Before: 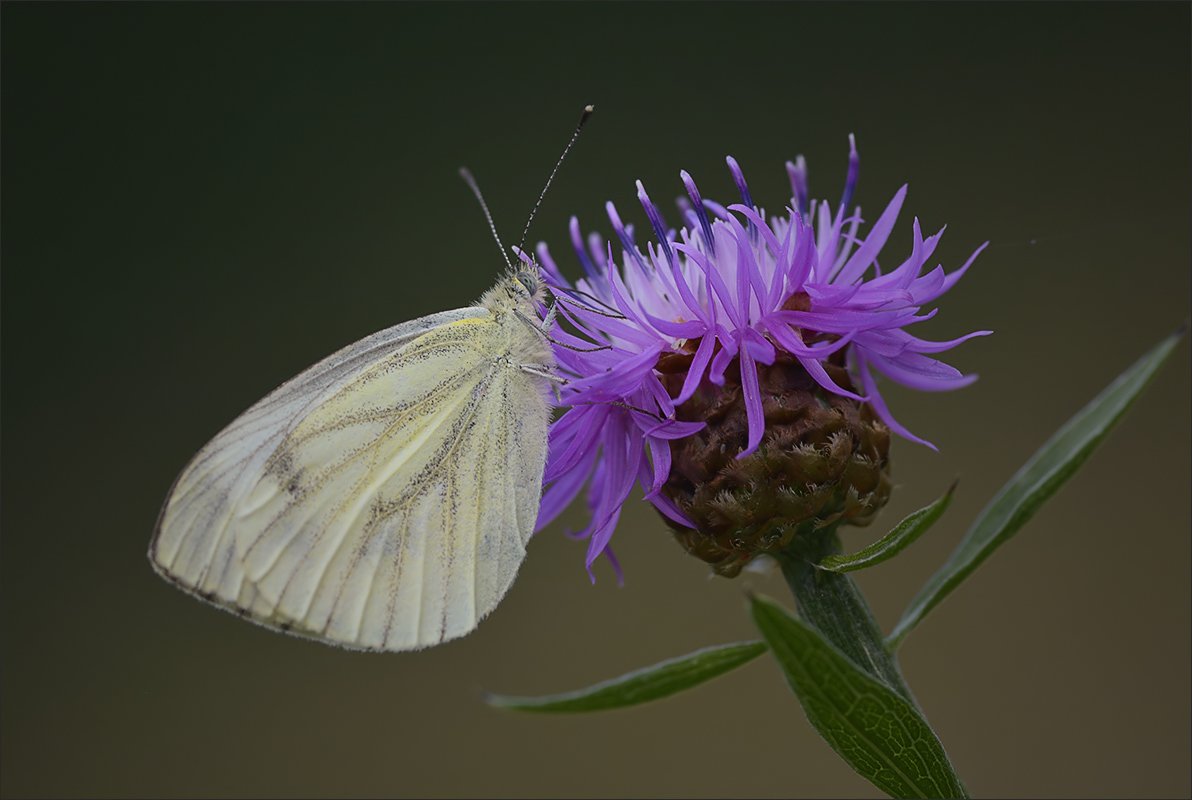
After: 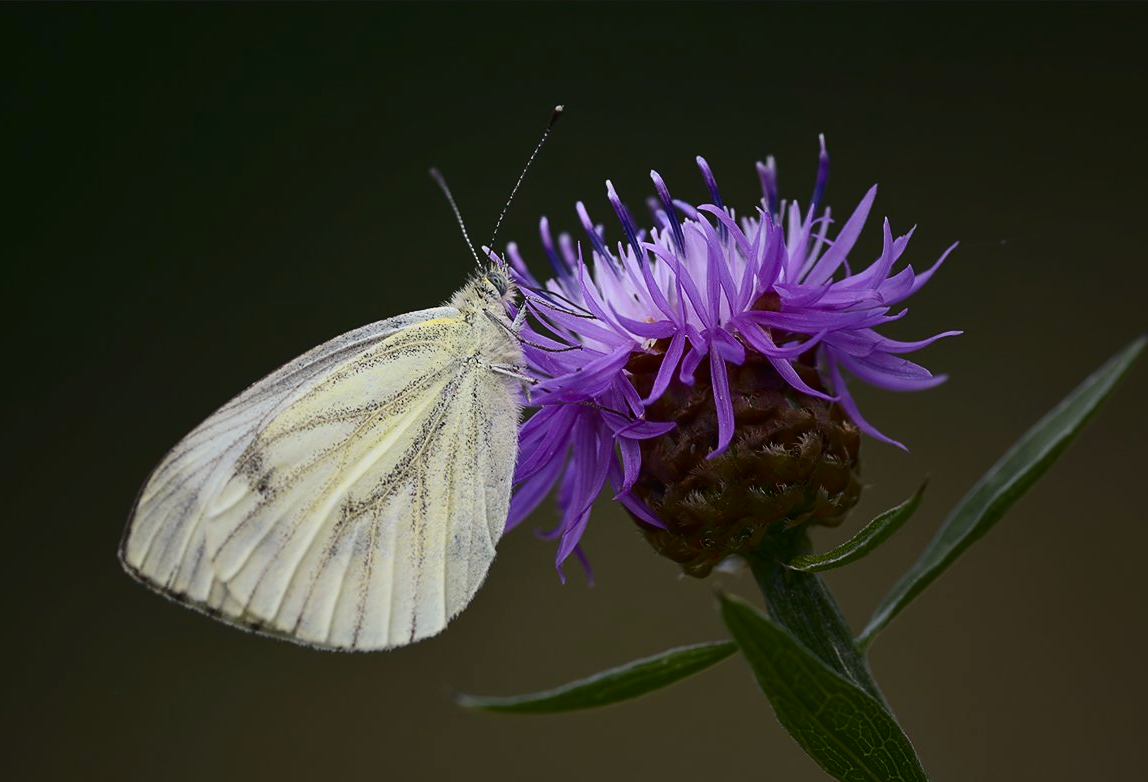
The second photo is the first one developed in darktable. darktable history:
contrast brightness saturation: contrast 0.28
crop and rotate: left 2.536%, right 1.107%, bottom 2.246%
